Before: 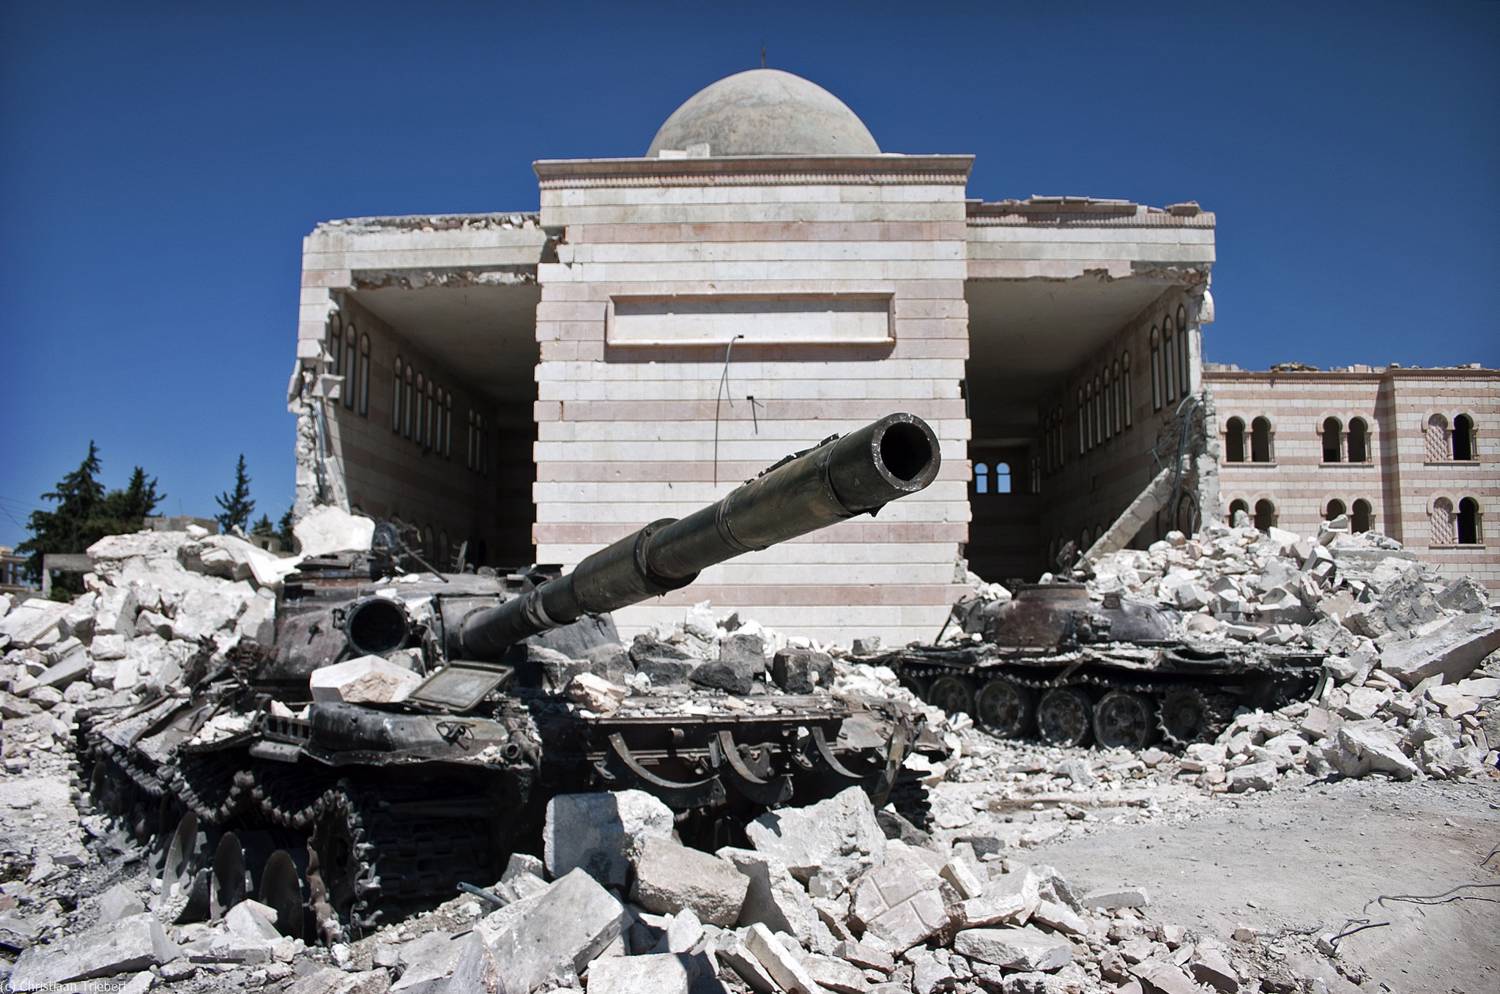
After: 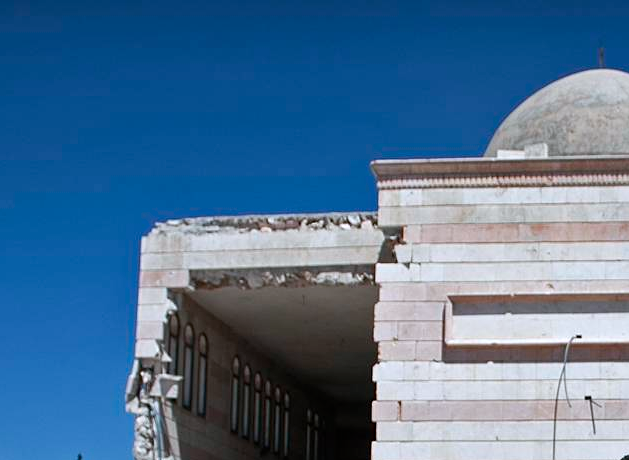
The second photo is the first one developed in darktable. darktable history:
sharpen: amount 0.2
crop and rotate: left 10.817%, top 0.062%, right 47.194%, bottom 53.626%
white balance: red 0.98, blue 1.034
